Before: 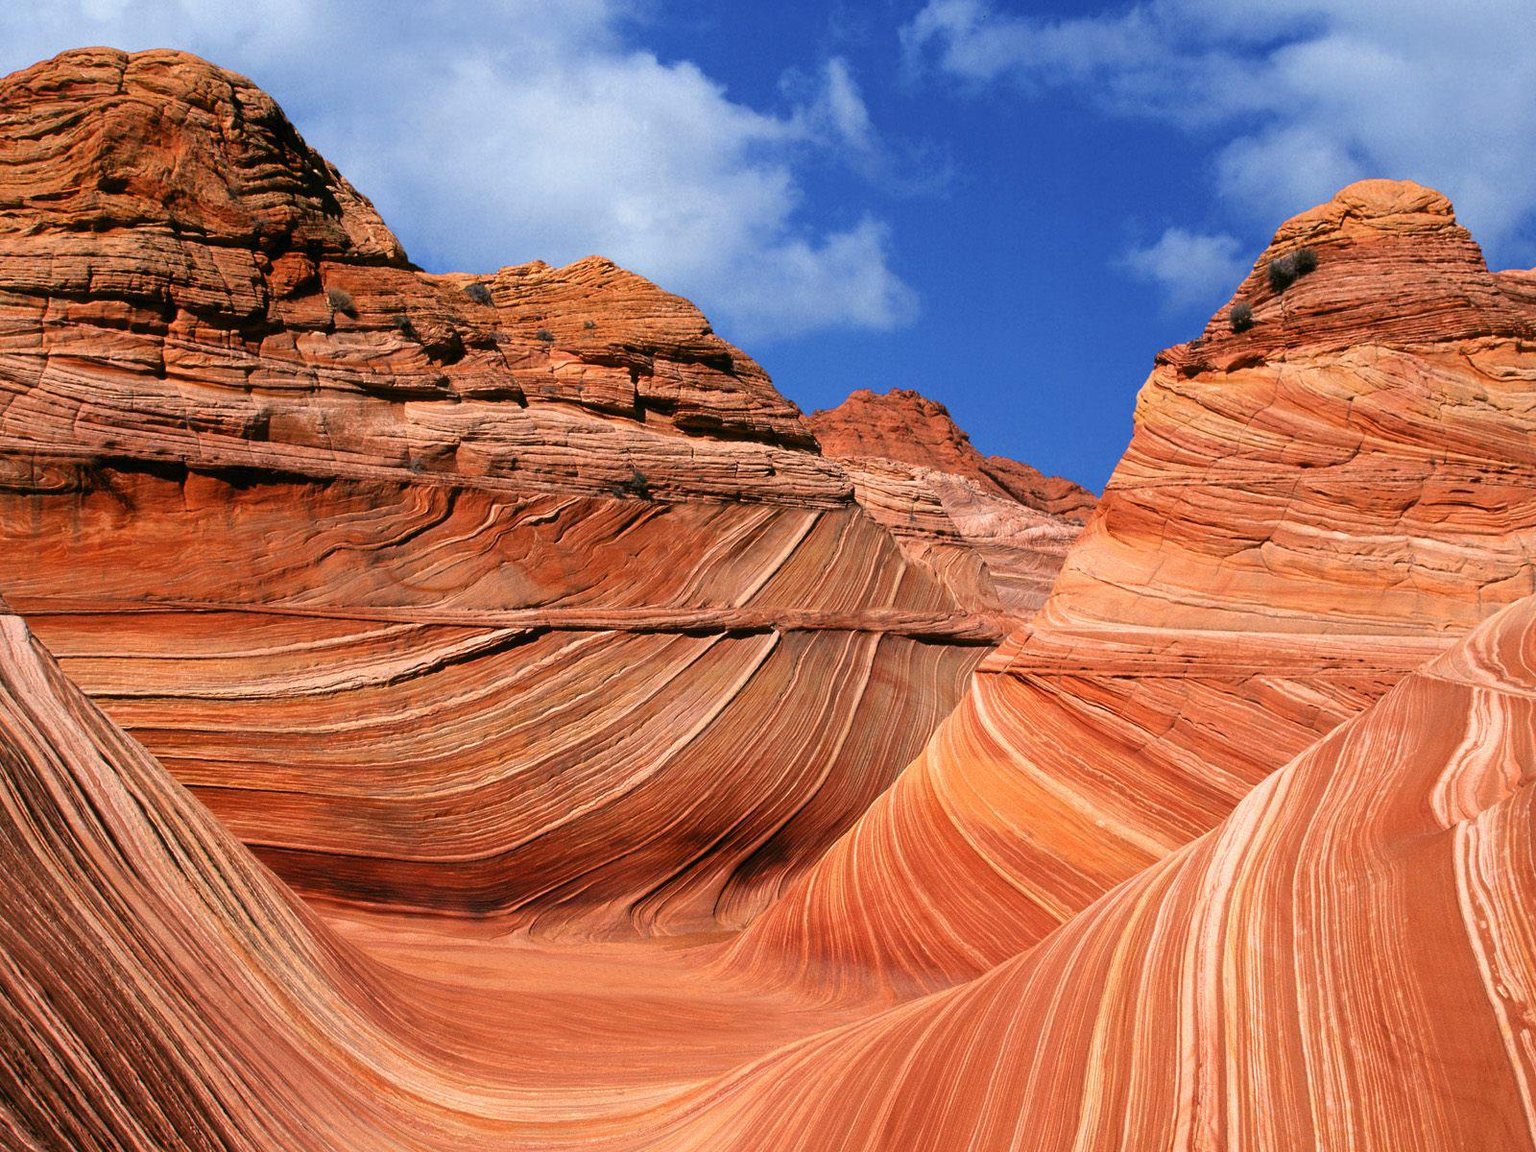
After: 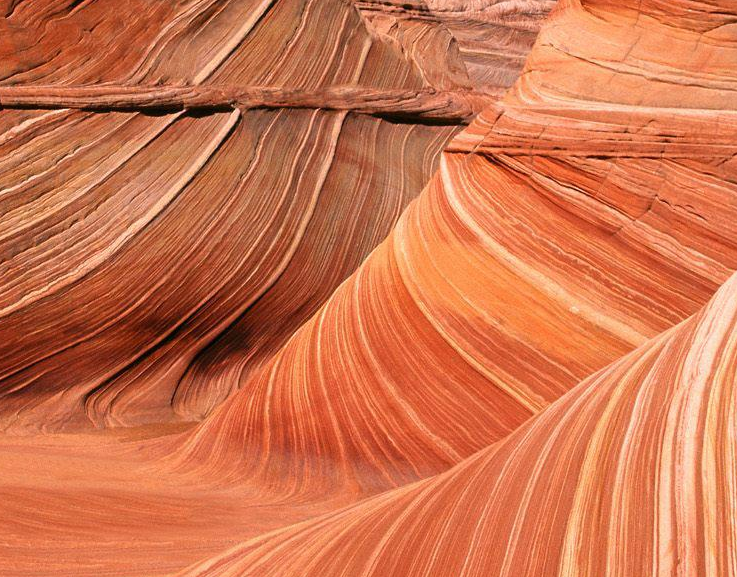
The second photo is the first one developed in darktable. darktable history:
crop: left 35.775%, top 45.703%, right 18.137%, bottom 6.207%
